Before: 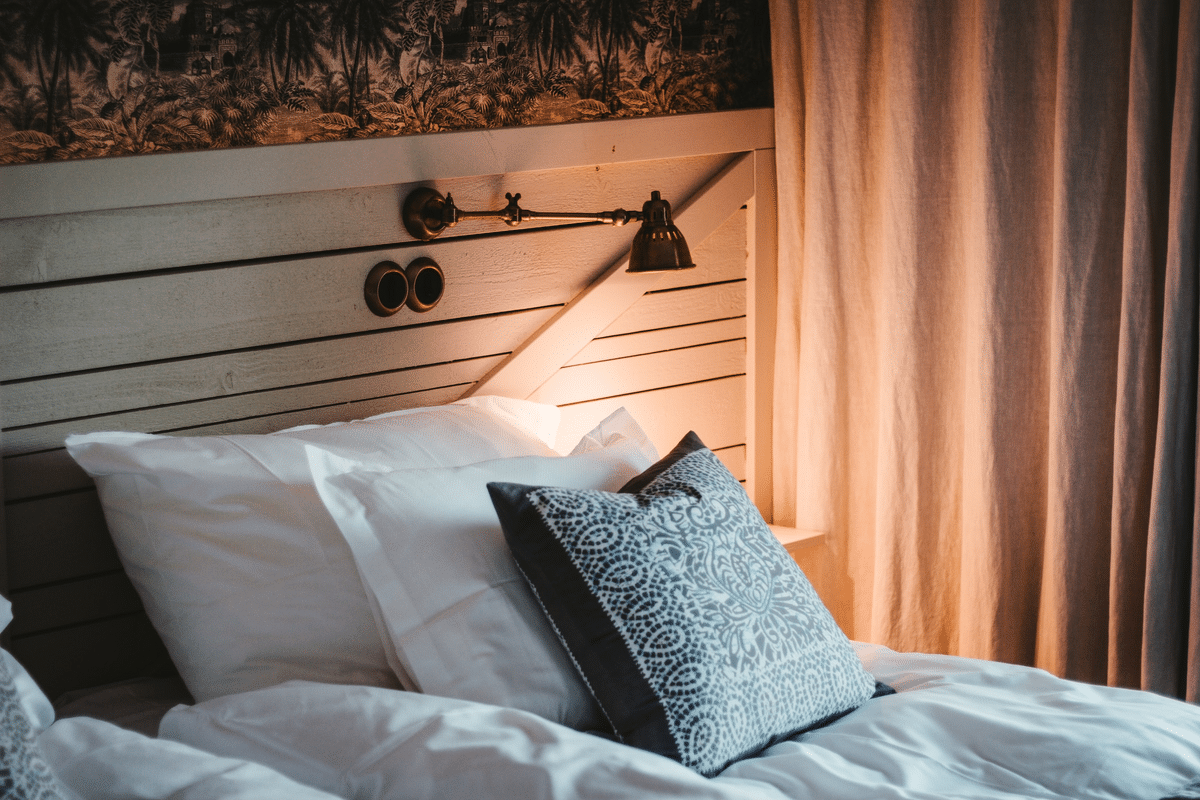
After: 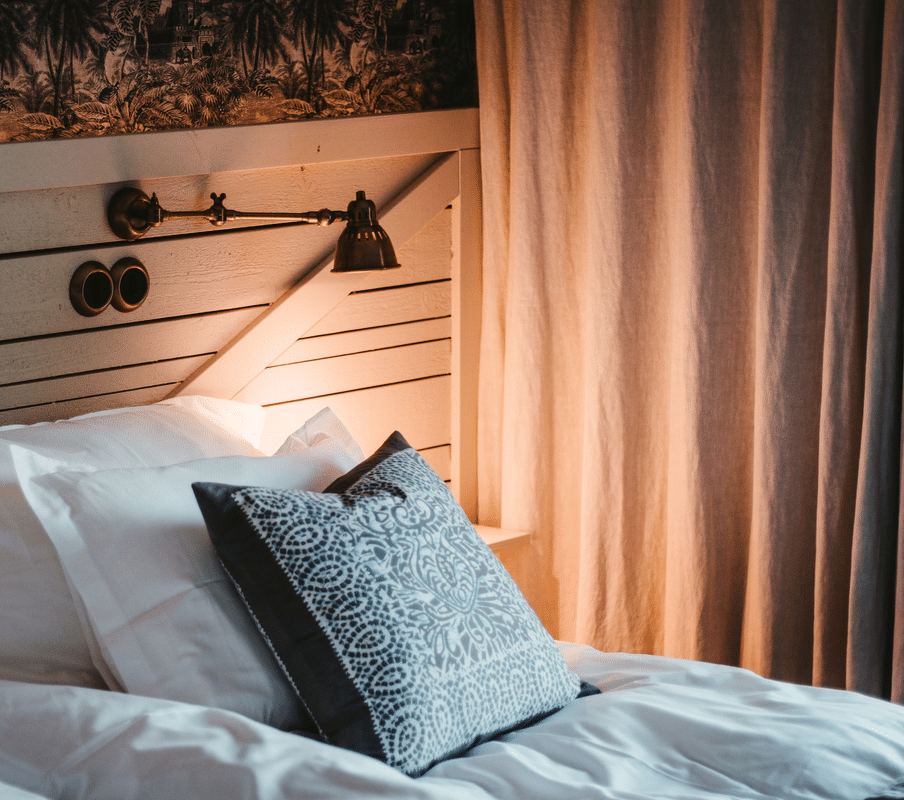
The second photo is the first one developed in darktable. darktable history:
crop and rotate: left 24.6%
exposure: black level correction 0.001, compensate highlight preservation false
